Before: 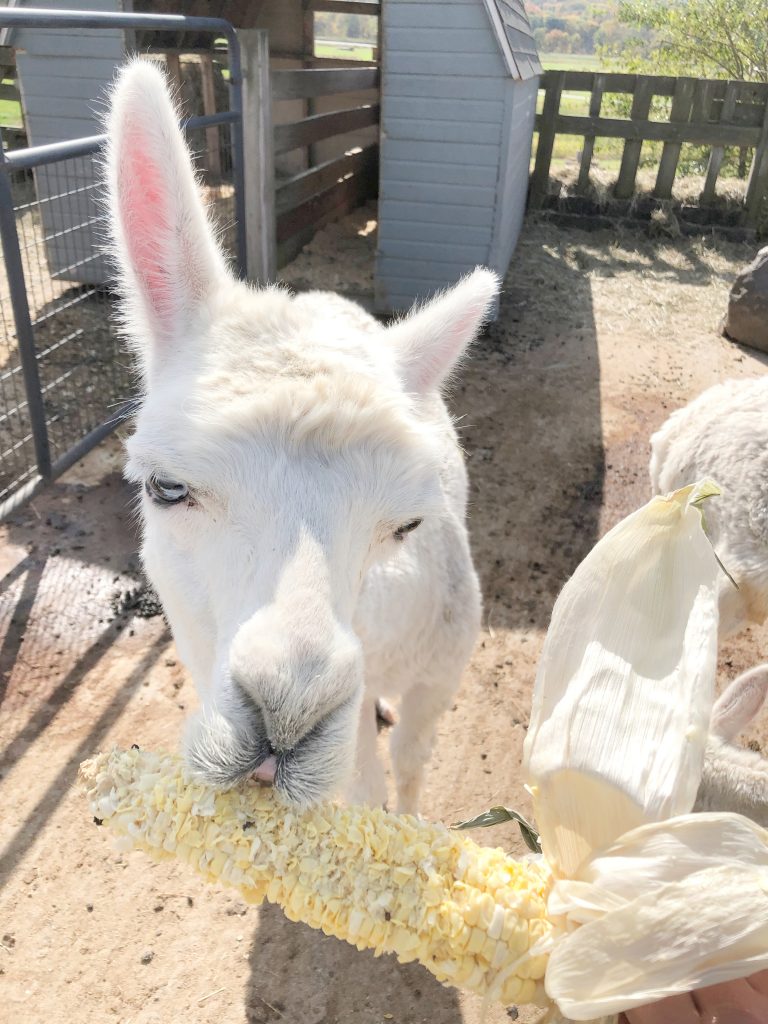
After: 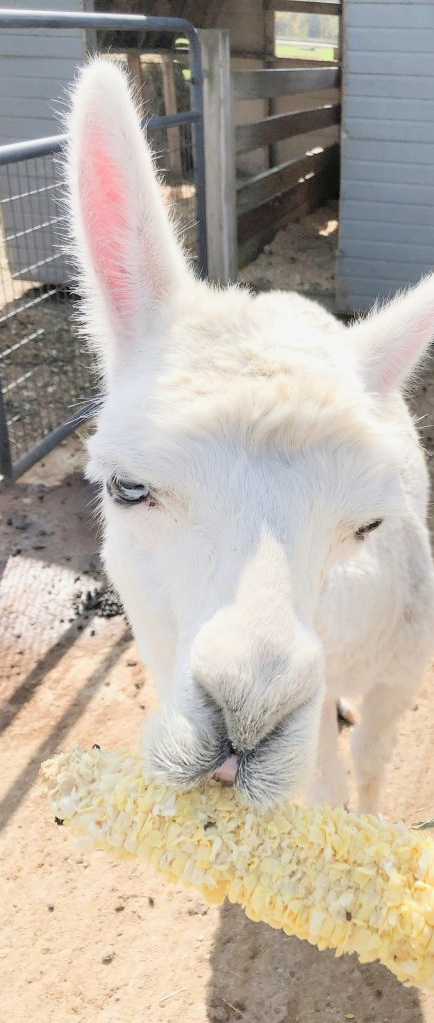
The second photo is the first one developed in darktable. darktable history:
crop: left 5.173%, right 38.315%
tone curve: curves: ch0 [(0, 0.021) (0.049, 0.044) (0.152, 0.14) (0.328, 0.377) (0.473, 0.543) (0.641, 0.705) (0.868, 0.887) (1, 0.969)]; ch1 [(0, 0) (0.322, 0.328) (0.43, 0.425) (0.474, 0.466) (0.502, 0.503) (0.522, 0.526) (0.564, 0.591) (0.602, 0.632) (0.677, 0.701) (0.859, 0.885) (1, 1)]; ch2 [(0, 0) (0.33, 0.301) (0.447, 0.44) (0.487, 0.496) (0.502, 0.516) (0.535, 0.554) (0.565, 0.598) (0.618, 0.629) (1, 1)], color space Lab, linked channels, preserve colors none
